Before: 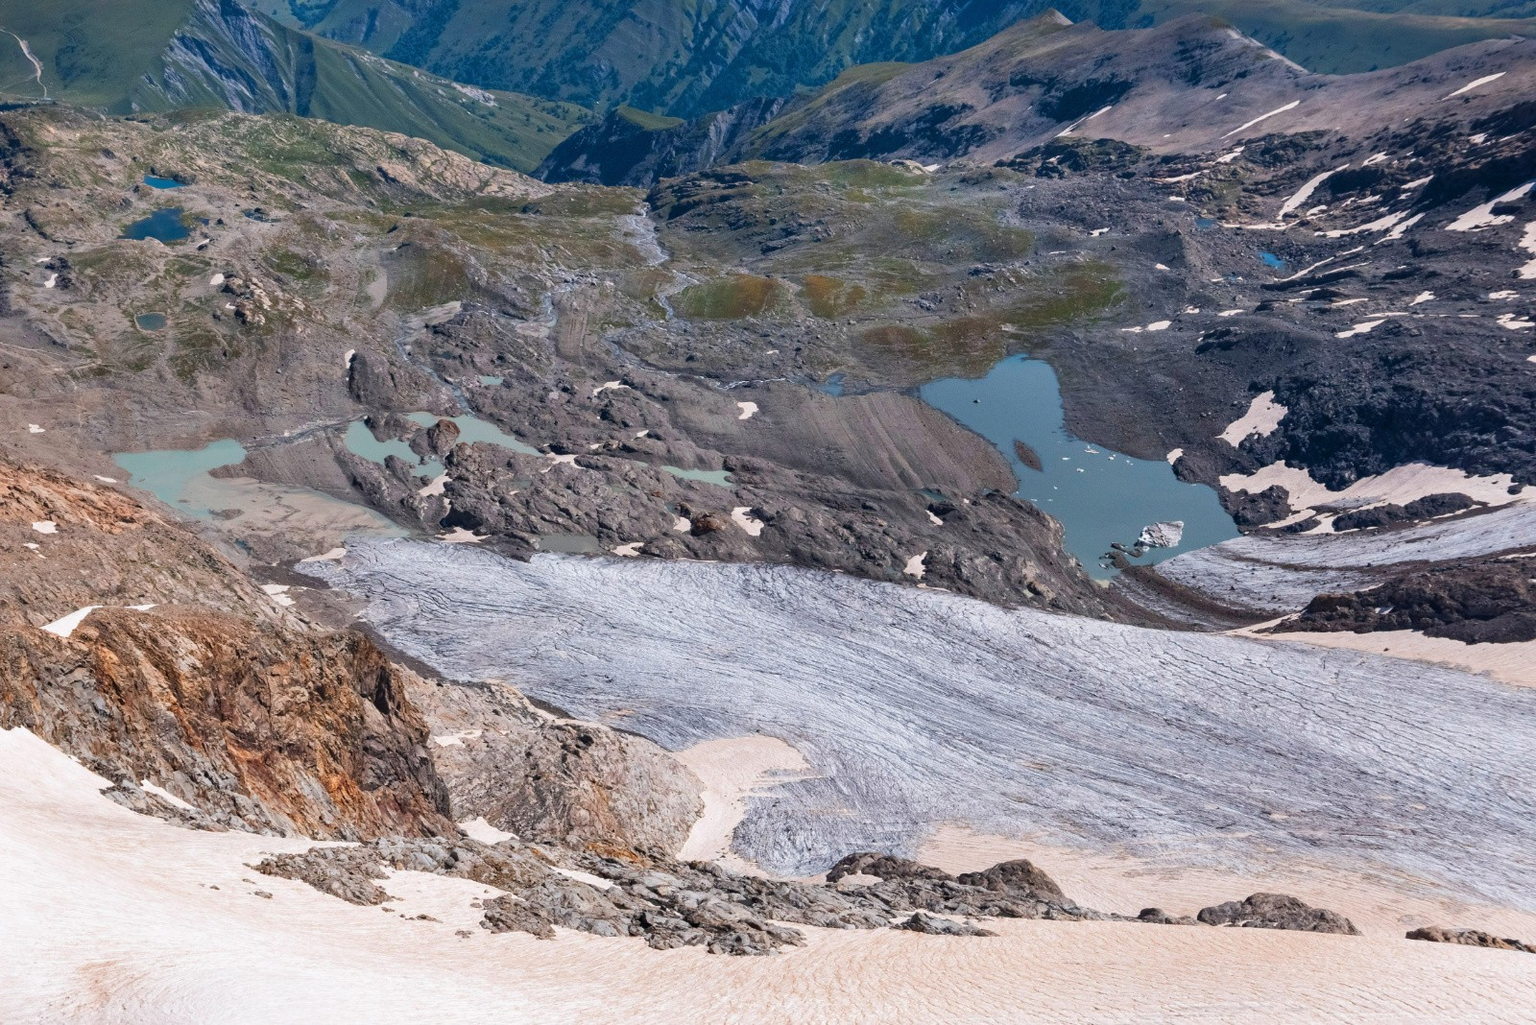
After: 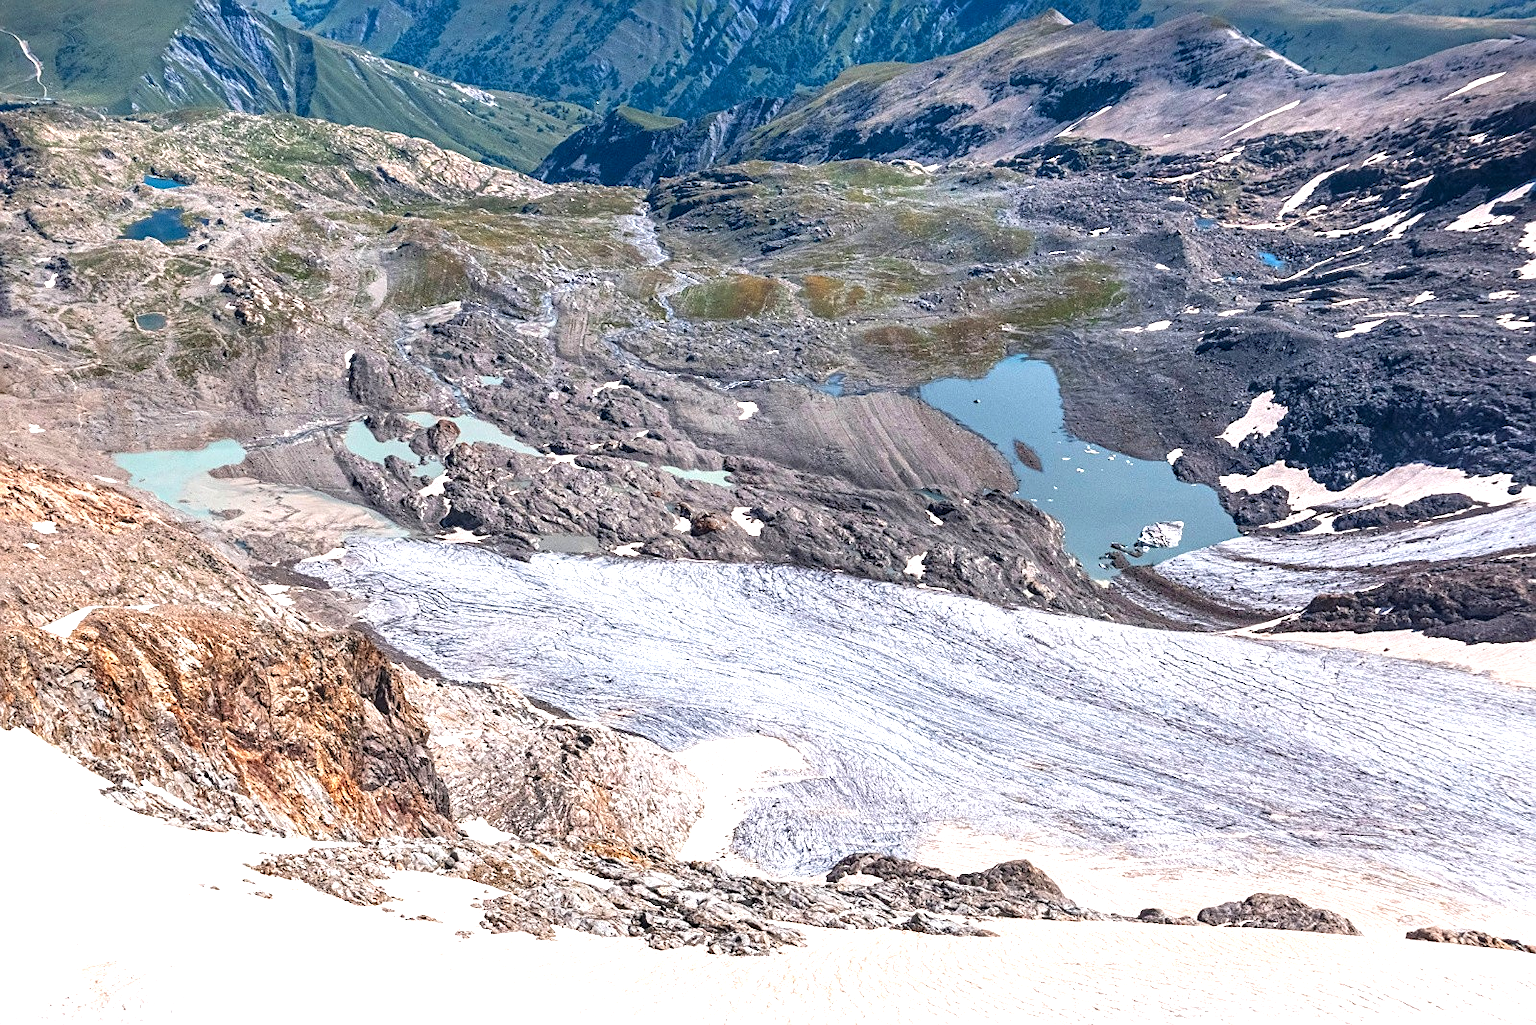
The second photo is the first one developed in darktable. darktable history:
local contrast: detail 130%
sharpen: on, module defaults
exposure: black level correction 0, exposure 0.897 EV, compensate highlight preservation false
